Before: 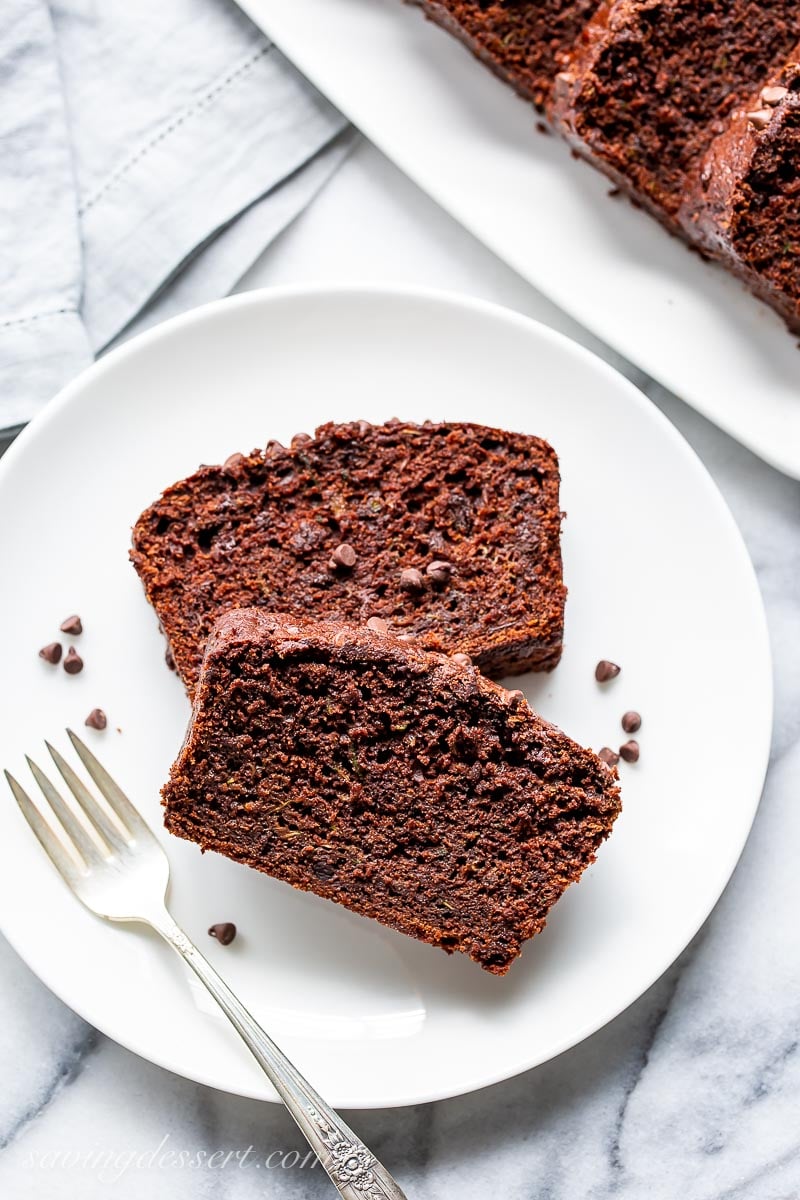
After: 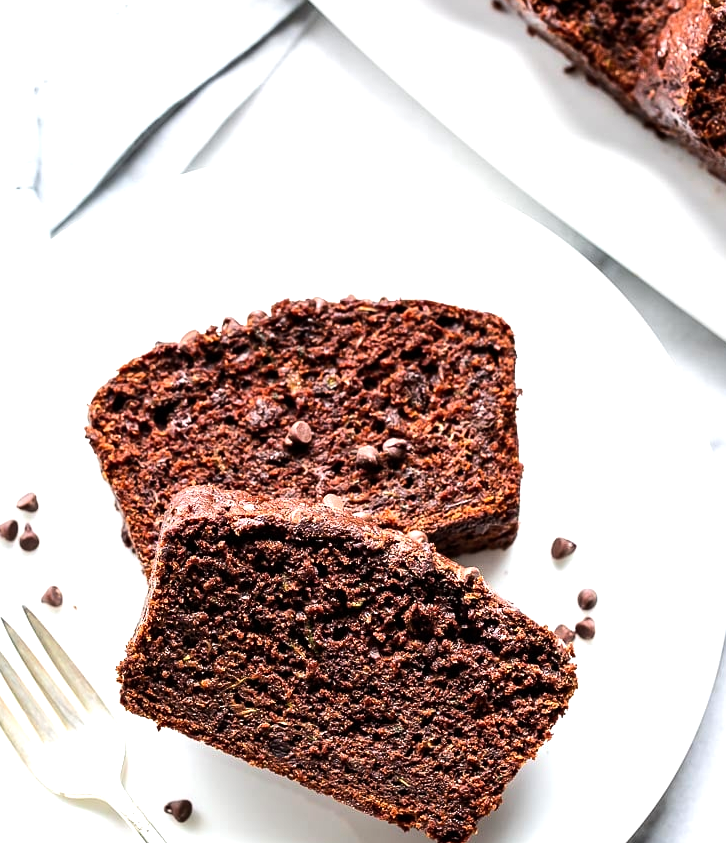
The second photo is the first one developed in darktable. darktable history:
crop: left 5.596%, top 10.314%, right 3.534%, bottom 19.395%
tone equalizer: -8 EV -0.75 EV, -7 EV -0.7 EV, -6 EV -0.6 EV, -5 EV -0.4 EV, -3 EV 0.4 EV, -2 EV 0.6 EV, -1 EV 0.7 EV, +0 EV 0.75 EV, edges refinement/feathering 500, mask exposure compensation -1.57 EV, preserve details no
